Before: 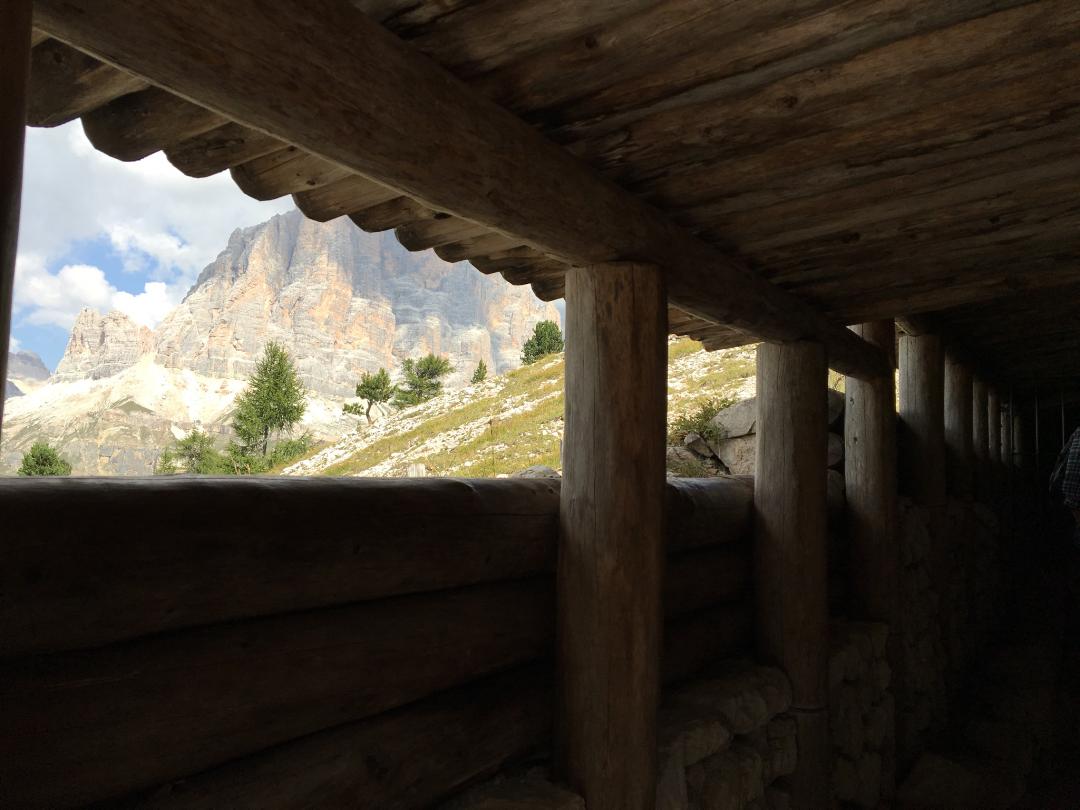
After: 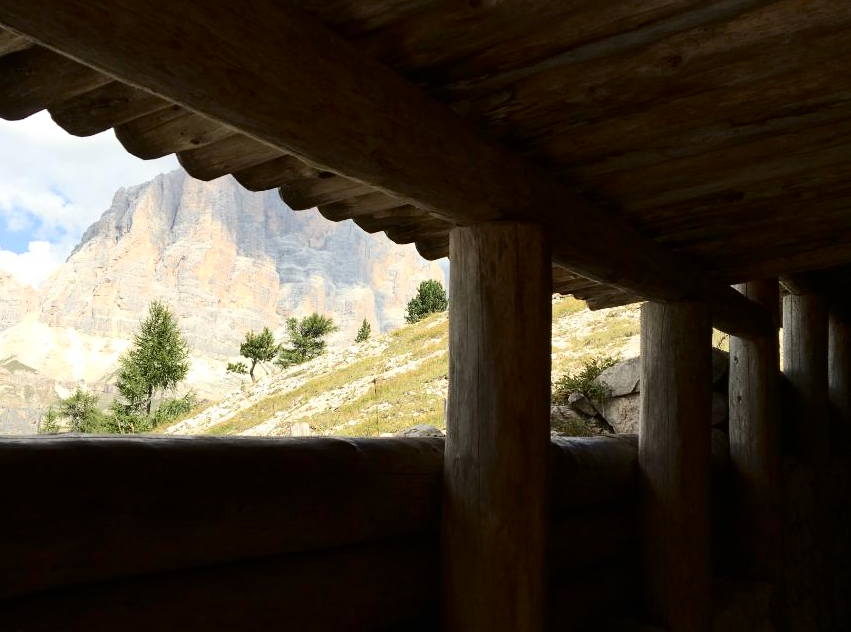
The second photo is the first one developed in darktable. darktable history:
crop and rotate: left 10.77%, top 5.1%, right 10.41%, bottom 16.76%
contrast brightness saturation: contrast 0.28
